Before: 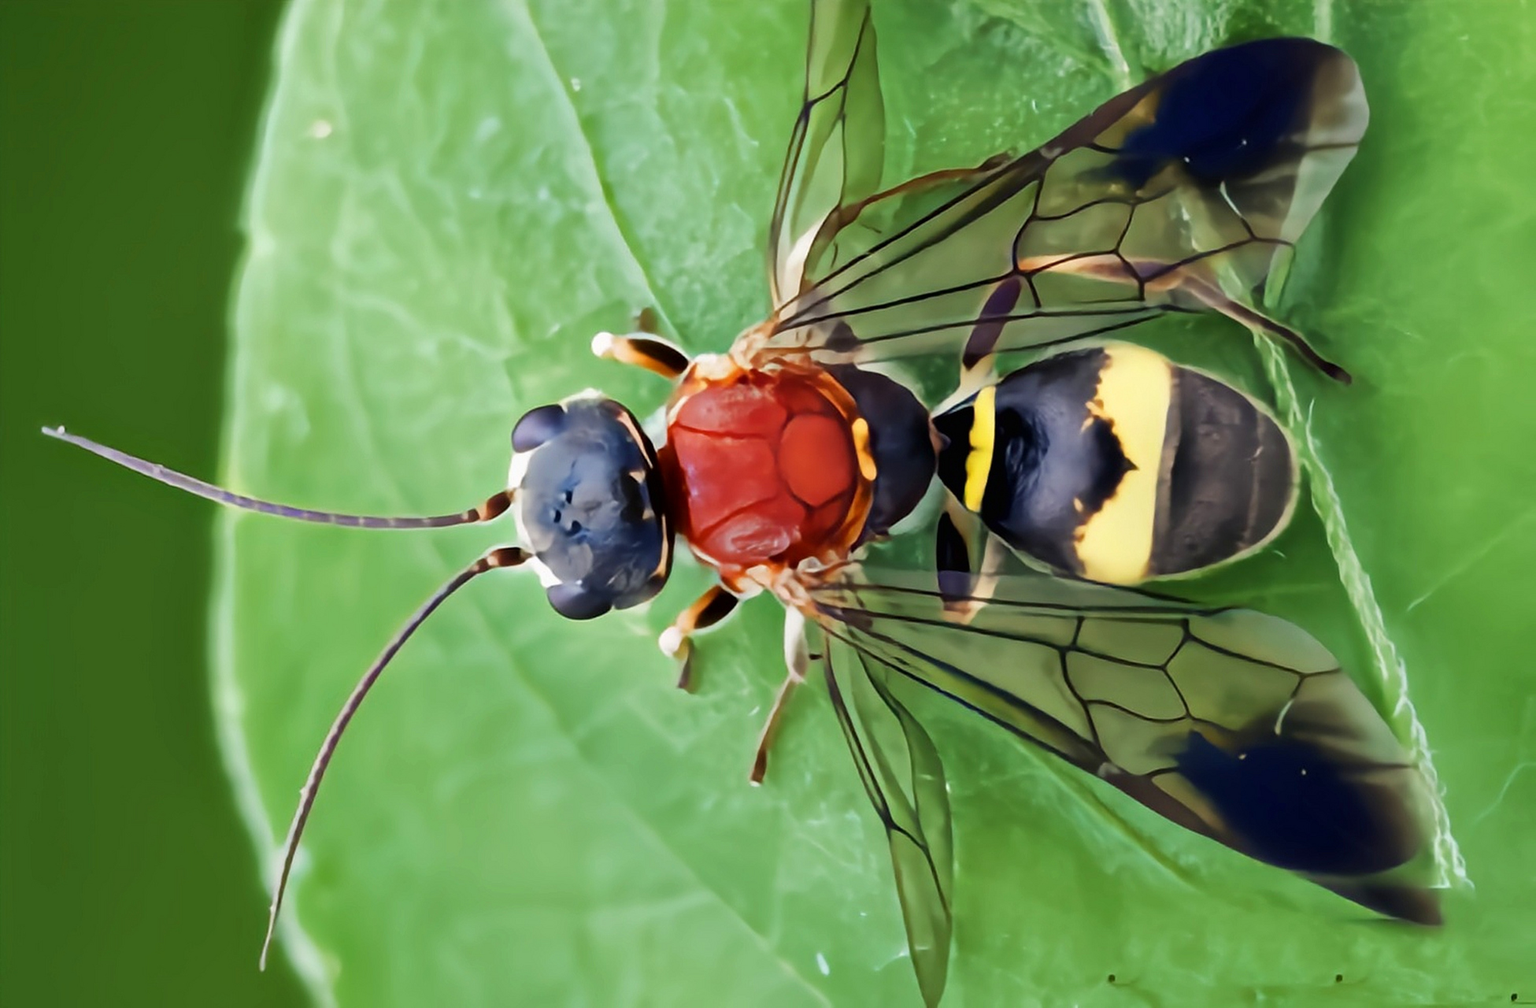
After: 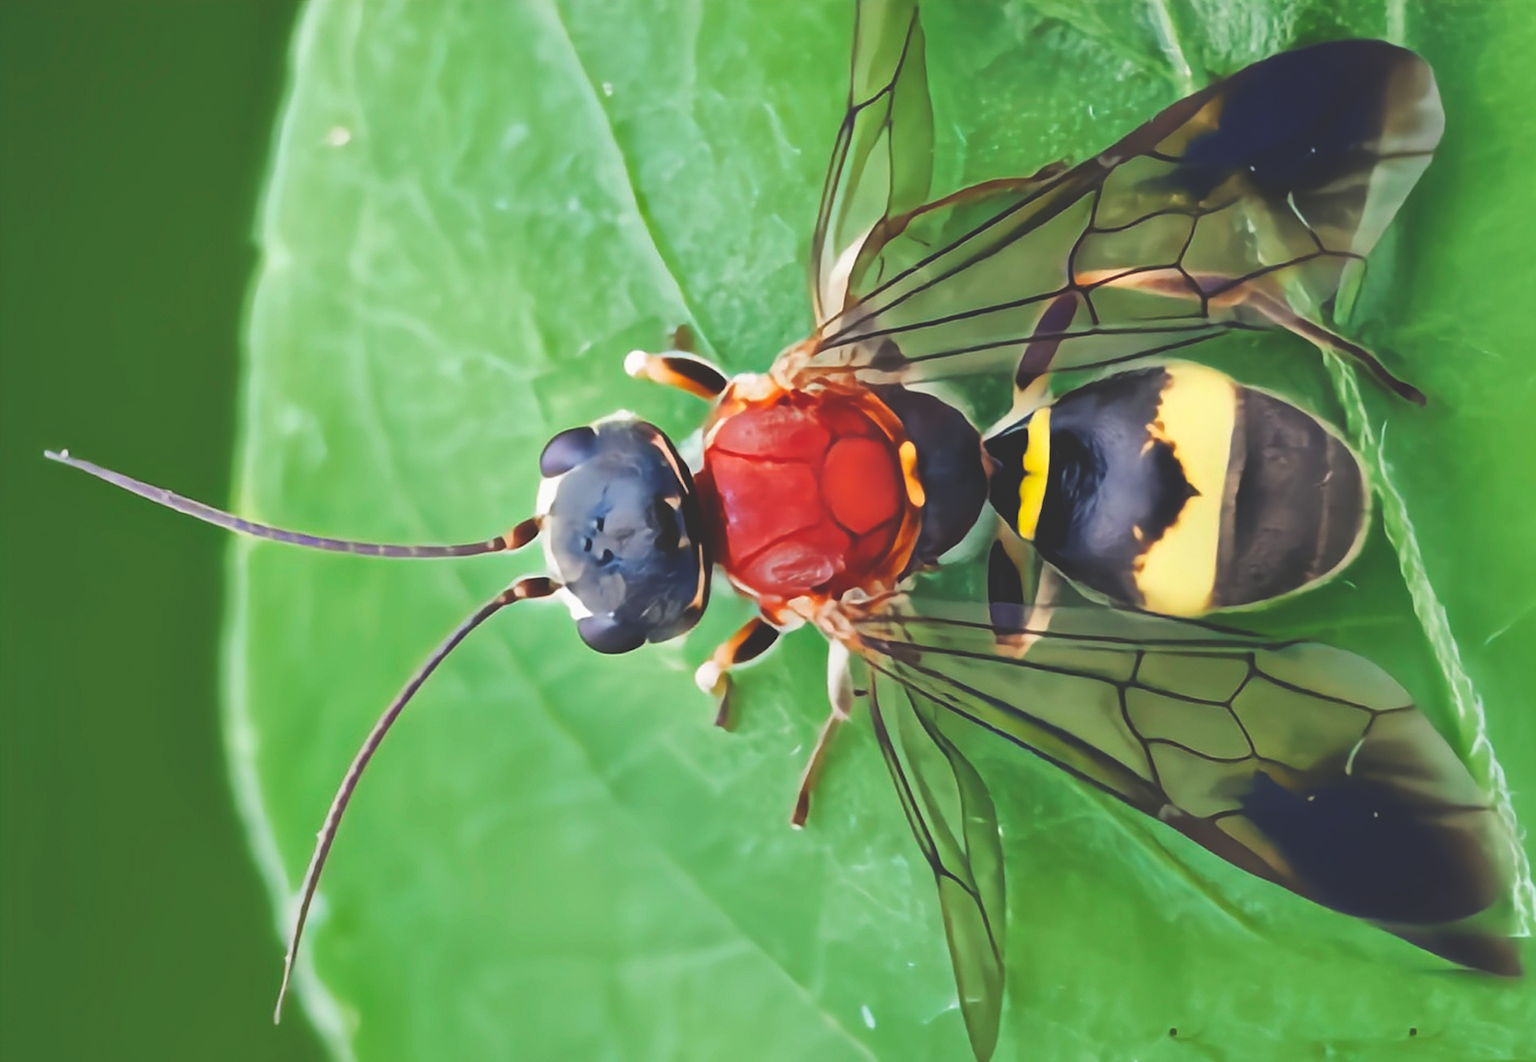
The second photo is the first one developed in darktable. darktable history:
exposure: black level correction -0.028, compensate exposure bias true, compensate highlight preservation false
crop and rotate: right 5.213%
